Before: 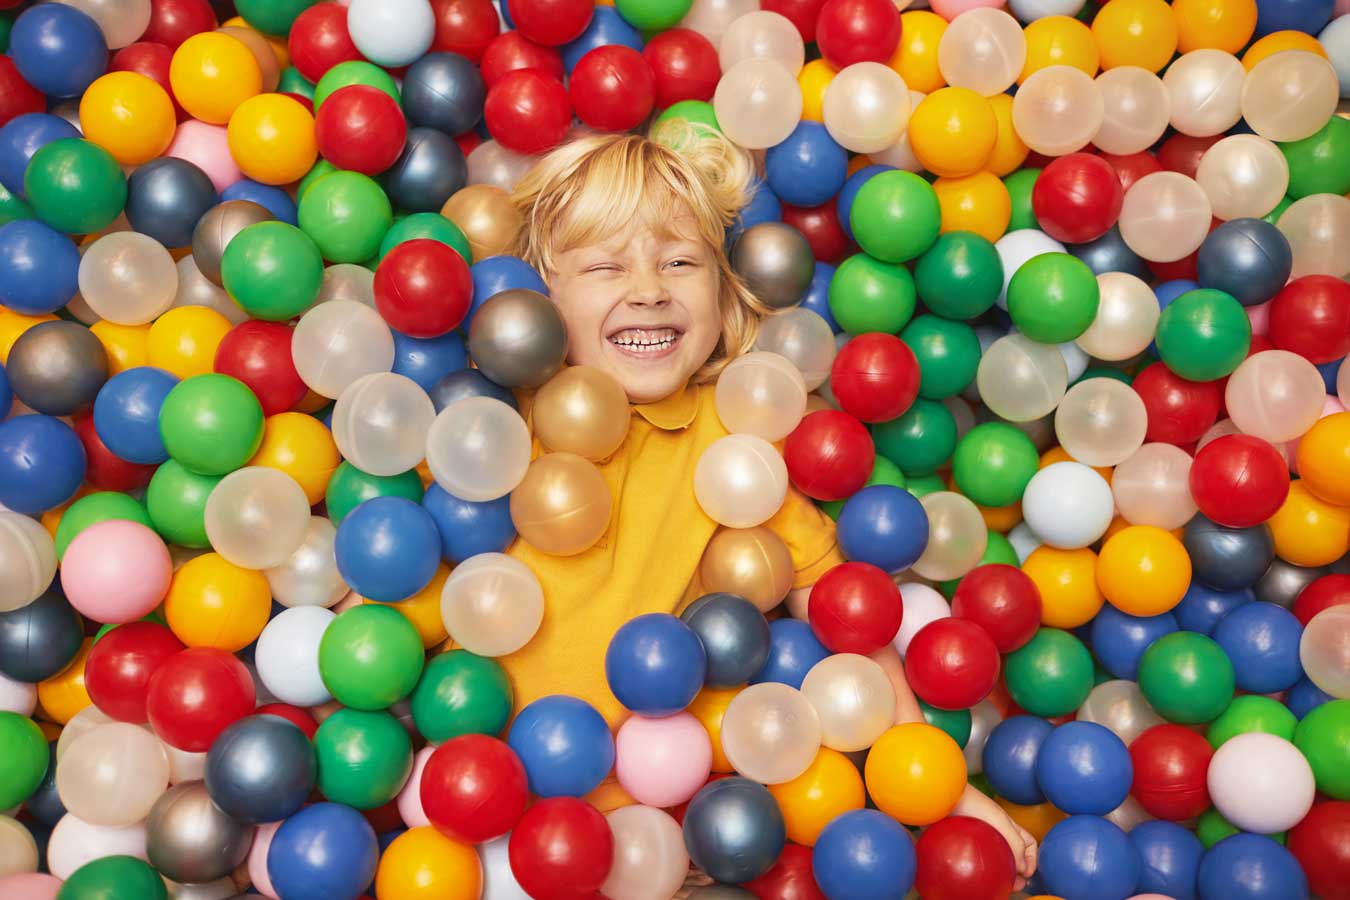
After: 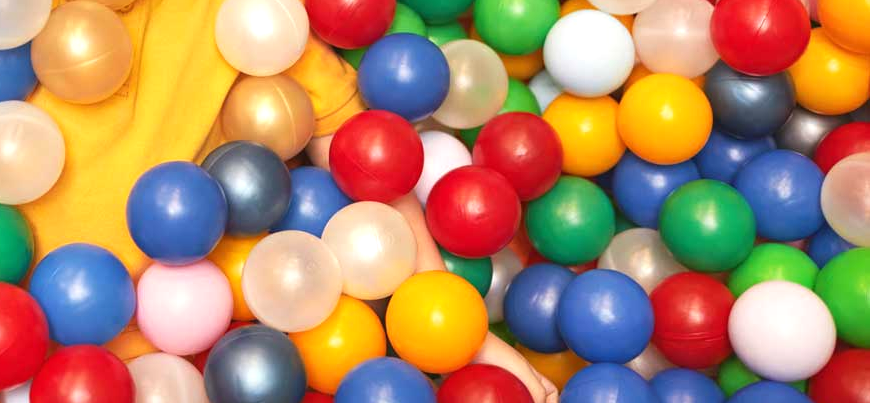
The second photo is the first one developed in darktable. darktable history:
crop and rotate: left 35.509%, top 50.238%, bottom 4.934%
exposure: black level correction 0, exposure 0.4 EV, compensate exposure bias true, compensate highlight preservation false
